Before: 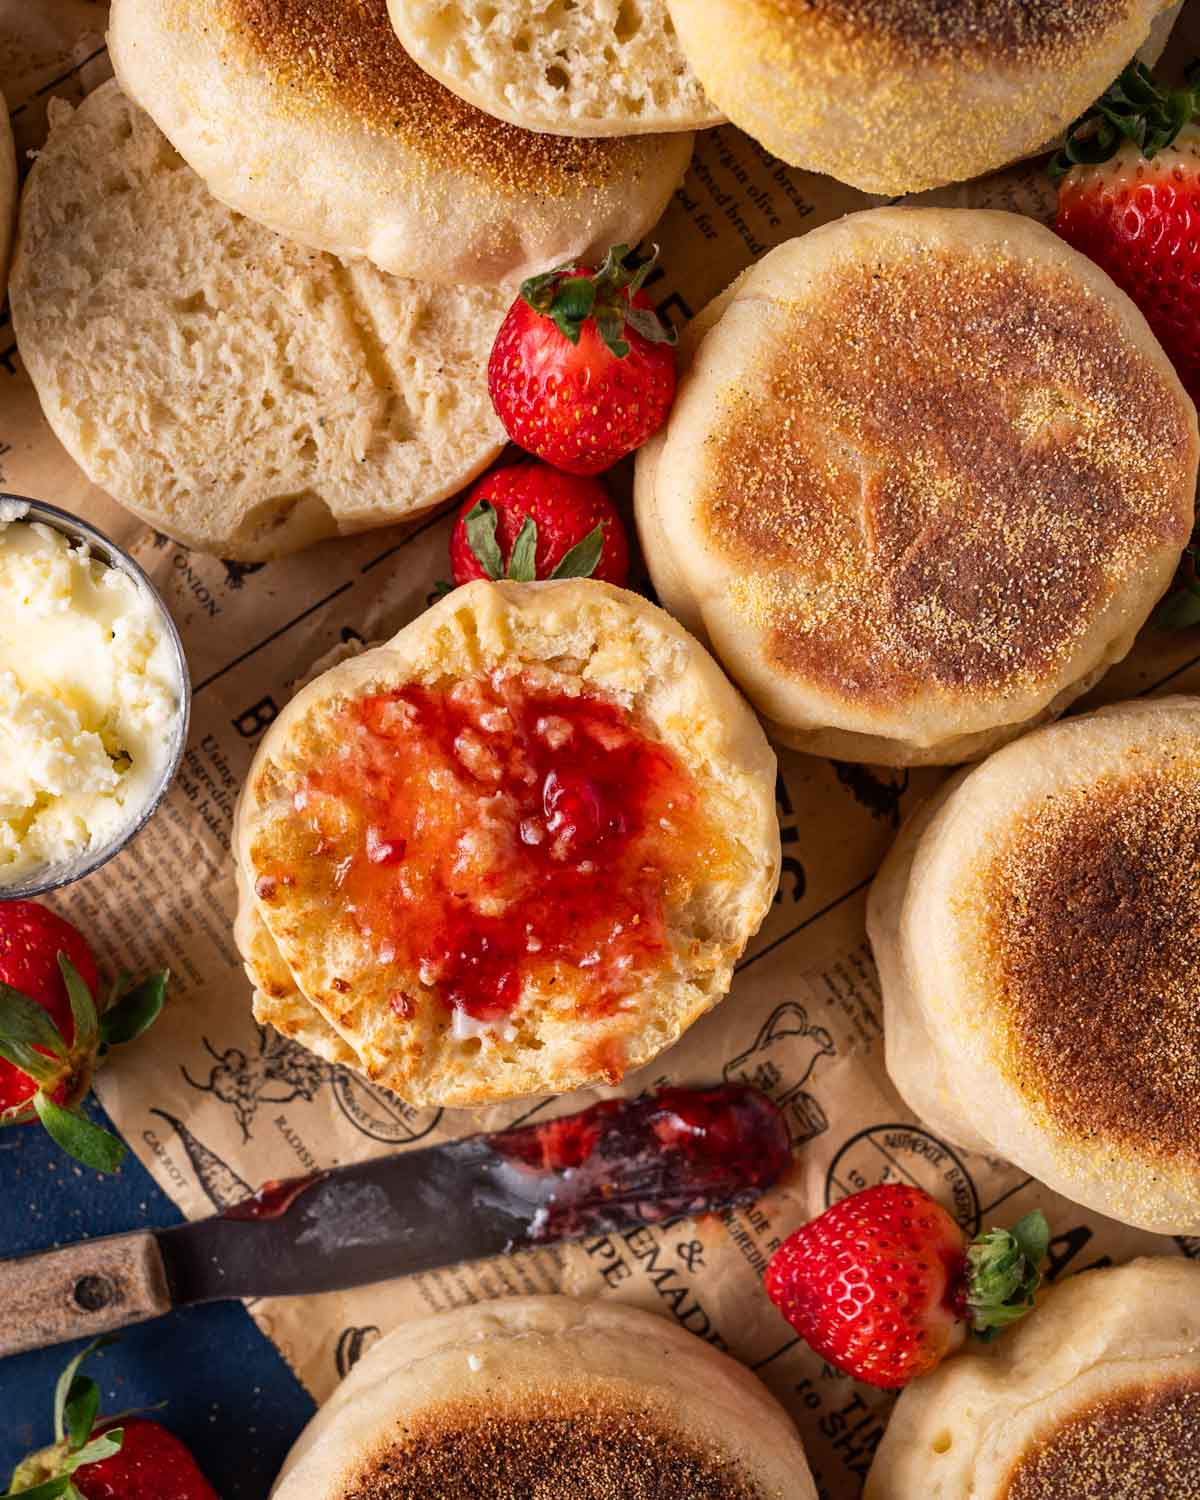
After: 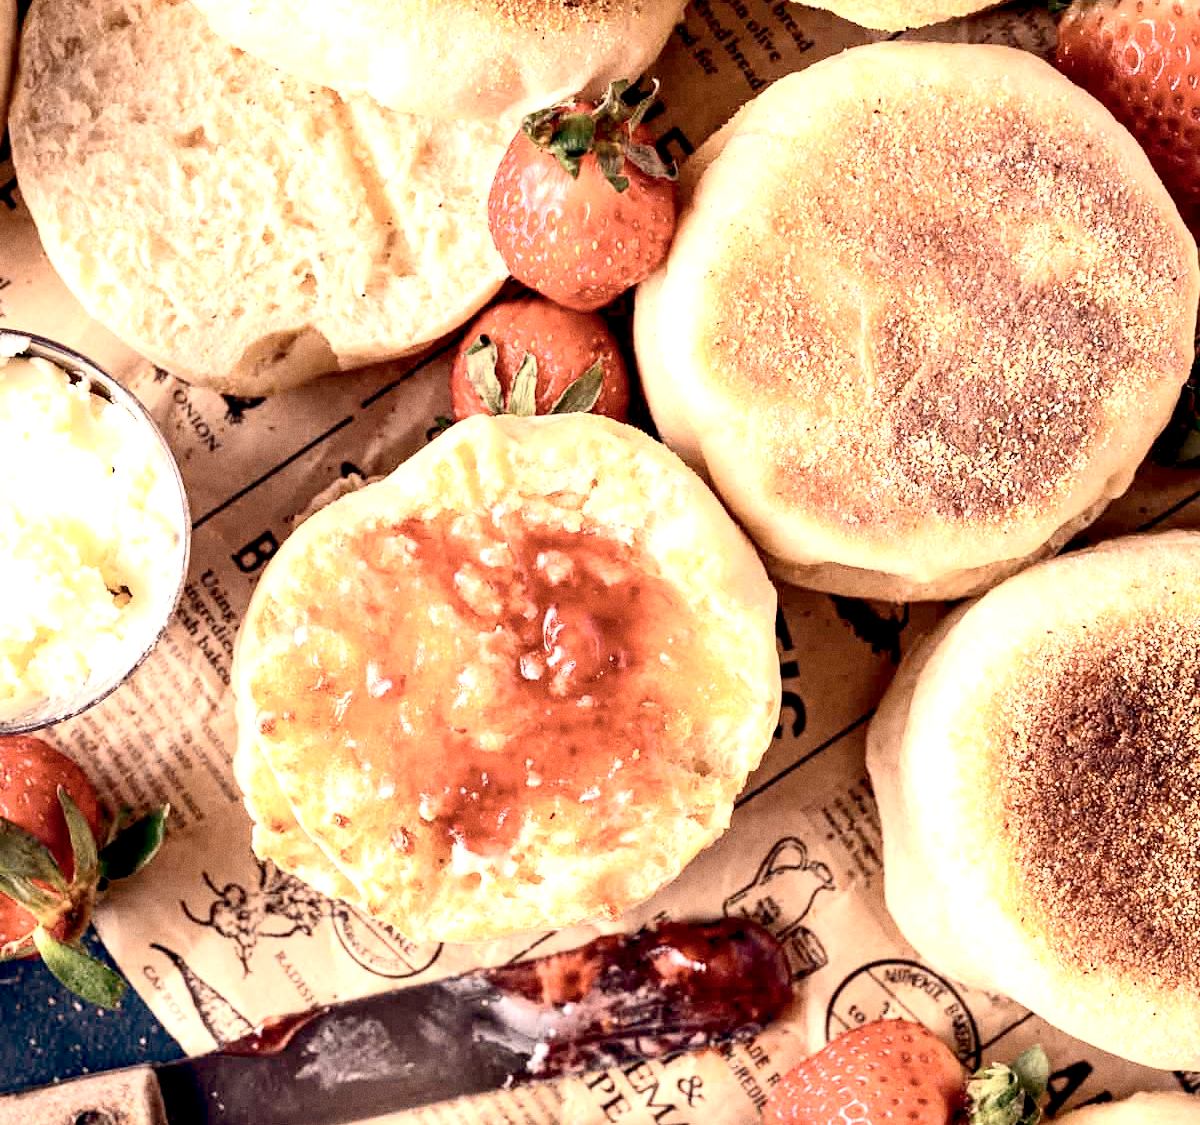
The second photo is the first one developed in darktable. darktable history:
exposure: black level correction 0, exposure 1.3 EV, compensate exposure bias true, compensate highlight preservation false
white balance: red 1.127, blue 0.943
grain: on, module defaults
contrast brightness saturation: contrast 0.25, saturation -0.31
crop: top 11.038%, bottom 13.962%
color balance: lift [0.975, 0.993, 1, 1.015], gamma [1.1, 1, 1, 0.945], gain [1, 1.04, 1, 0.95]
color zones: curves: ch1 [(0, 0.469) (0.01, 0.469) (0.12, 0.446) (0.248, 0.469) (0.5, 0.5) (0.748, 0.5) (0.99, 0.469) (1, 0.469)]
rgb levels: mode RGB, independent channels, levels [[0, 0.474, 1], [0, 0.5, 1], [0, 0.5, 1]]
